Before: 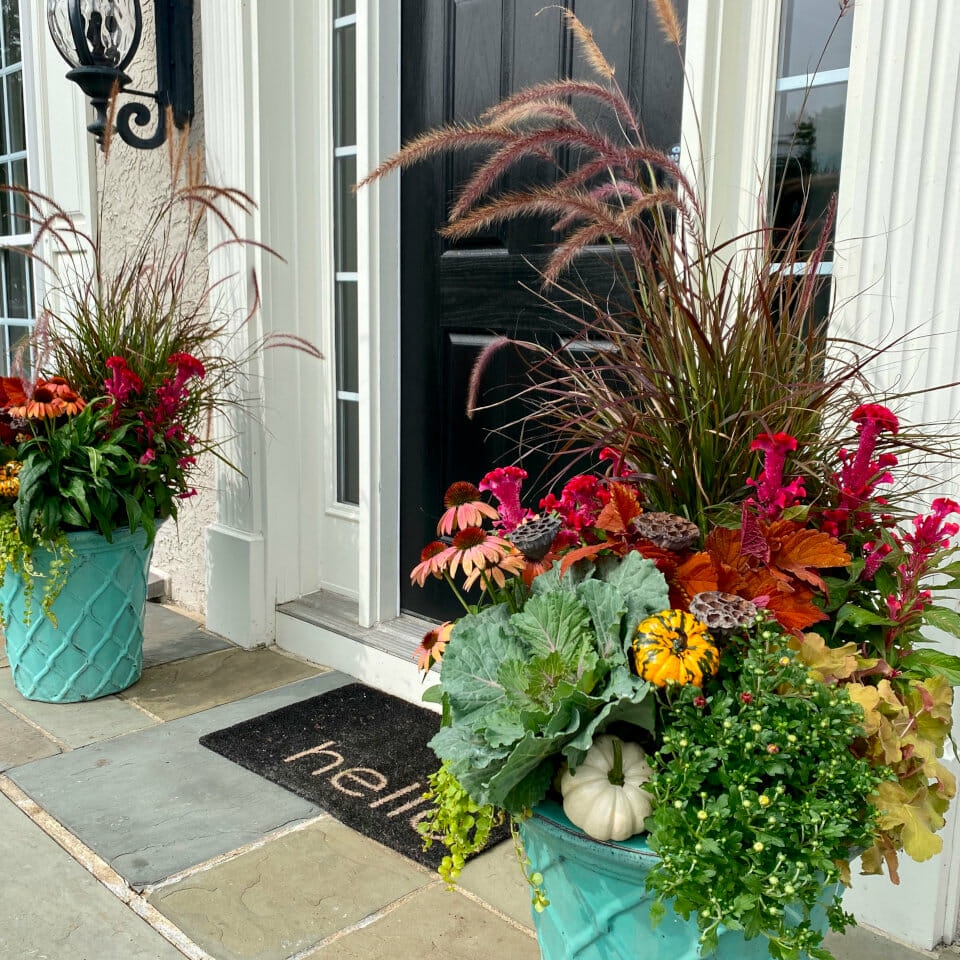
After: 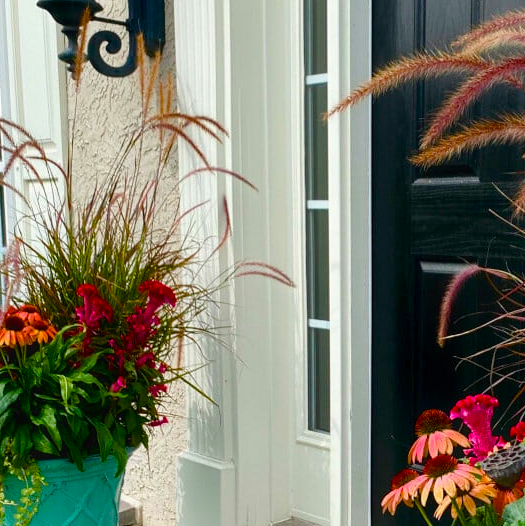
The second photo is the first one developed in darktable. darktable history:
contrast equalizer: y [[0.5, 0.488, 0.462, 0.461, 0.491, 0.5], [0.5 ×6], [0.5 ×6], [0 ×6], [0 ×6]]
crop and rotate: left 3.047%, top 7.509%, right 42.236%, bottom 37.598%
color balance rgb: linear chroma grading › global chroma 18.9%, perceptual saturation grading › global saturation 20%, perceptual saturation grading › highlights -25%, perceptual saturation grading › shadows 50%, global vibrance 18.93%
